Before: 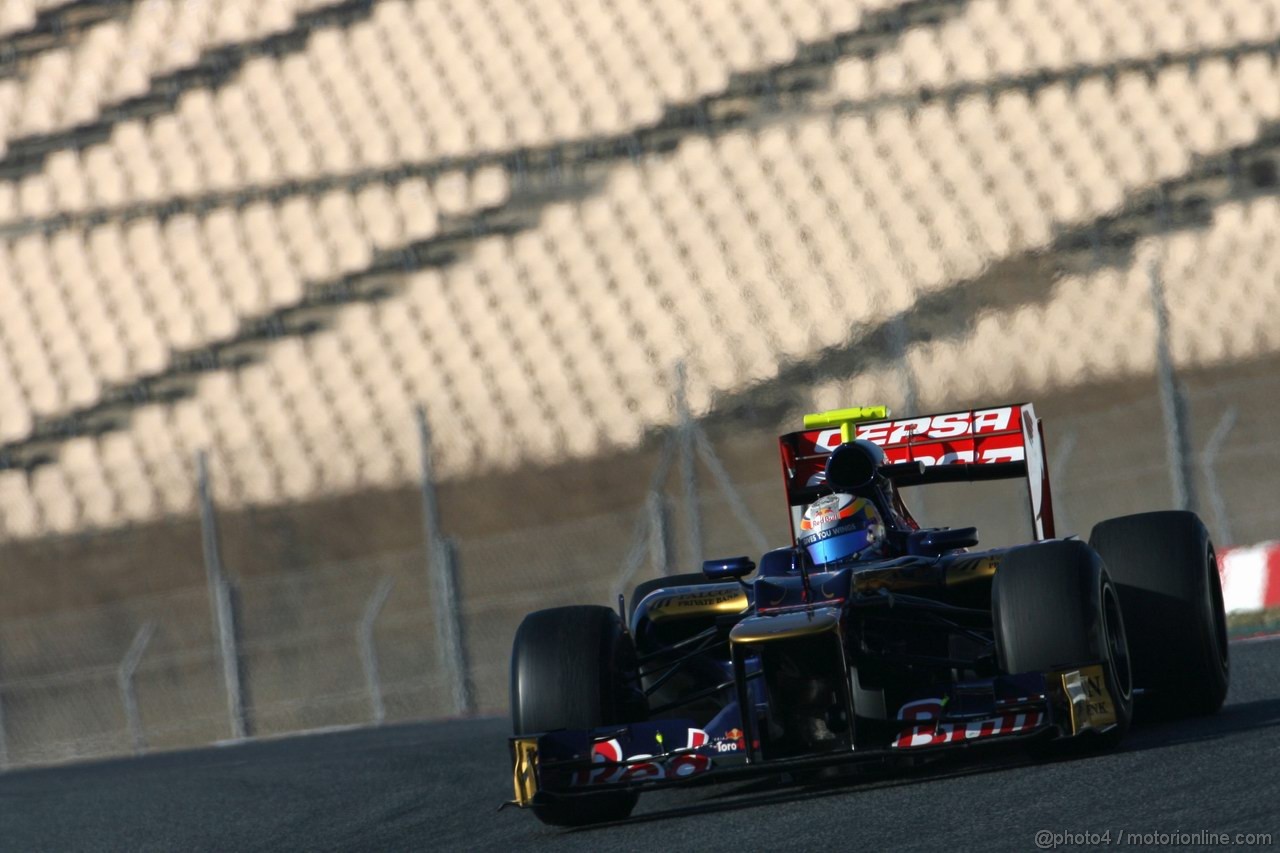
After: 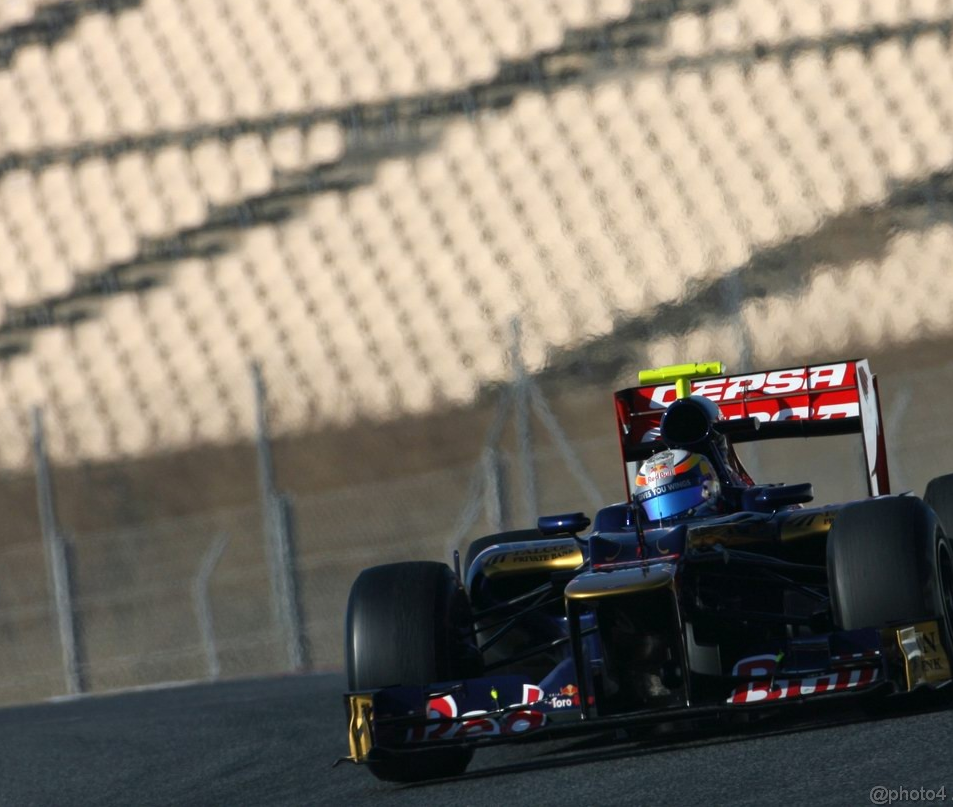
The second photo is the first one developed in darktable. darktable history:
crop and rotate: left 12.933%, top 5.277%, right 12.608%
